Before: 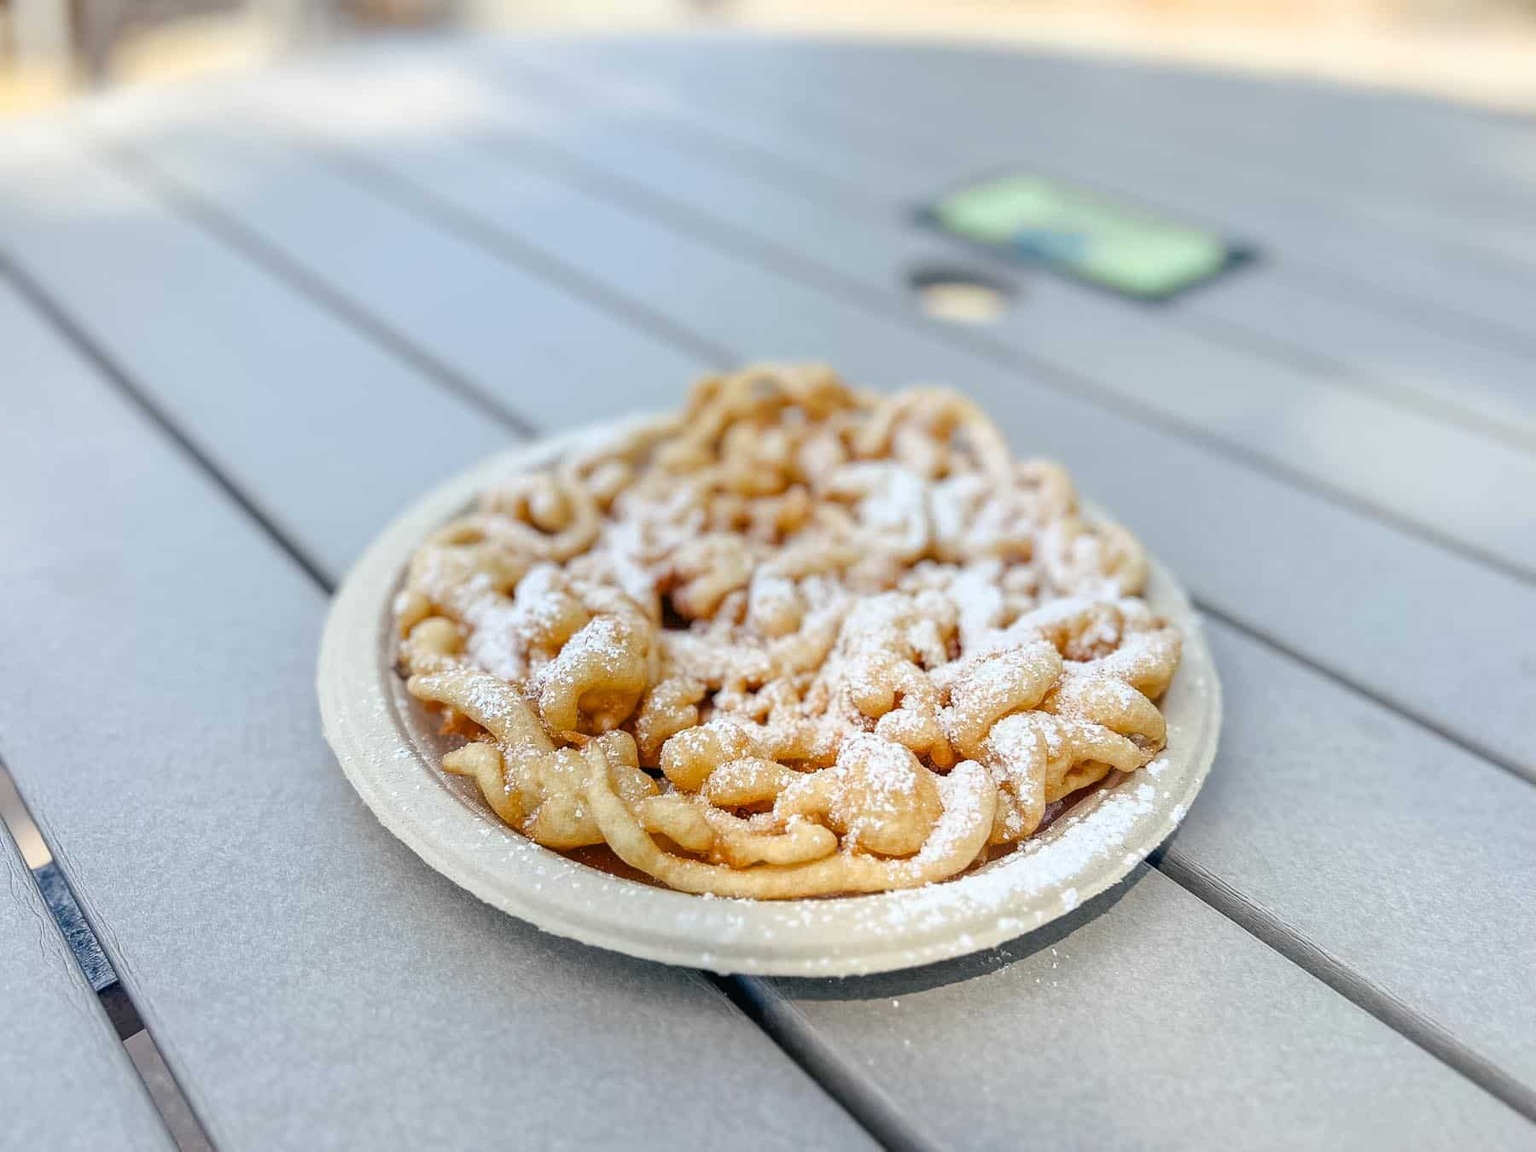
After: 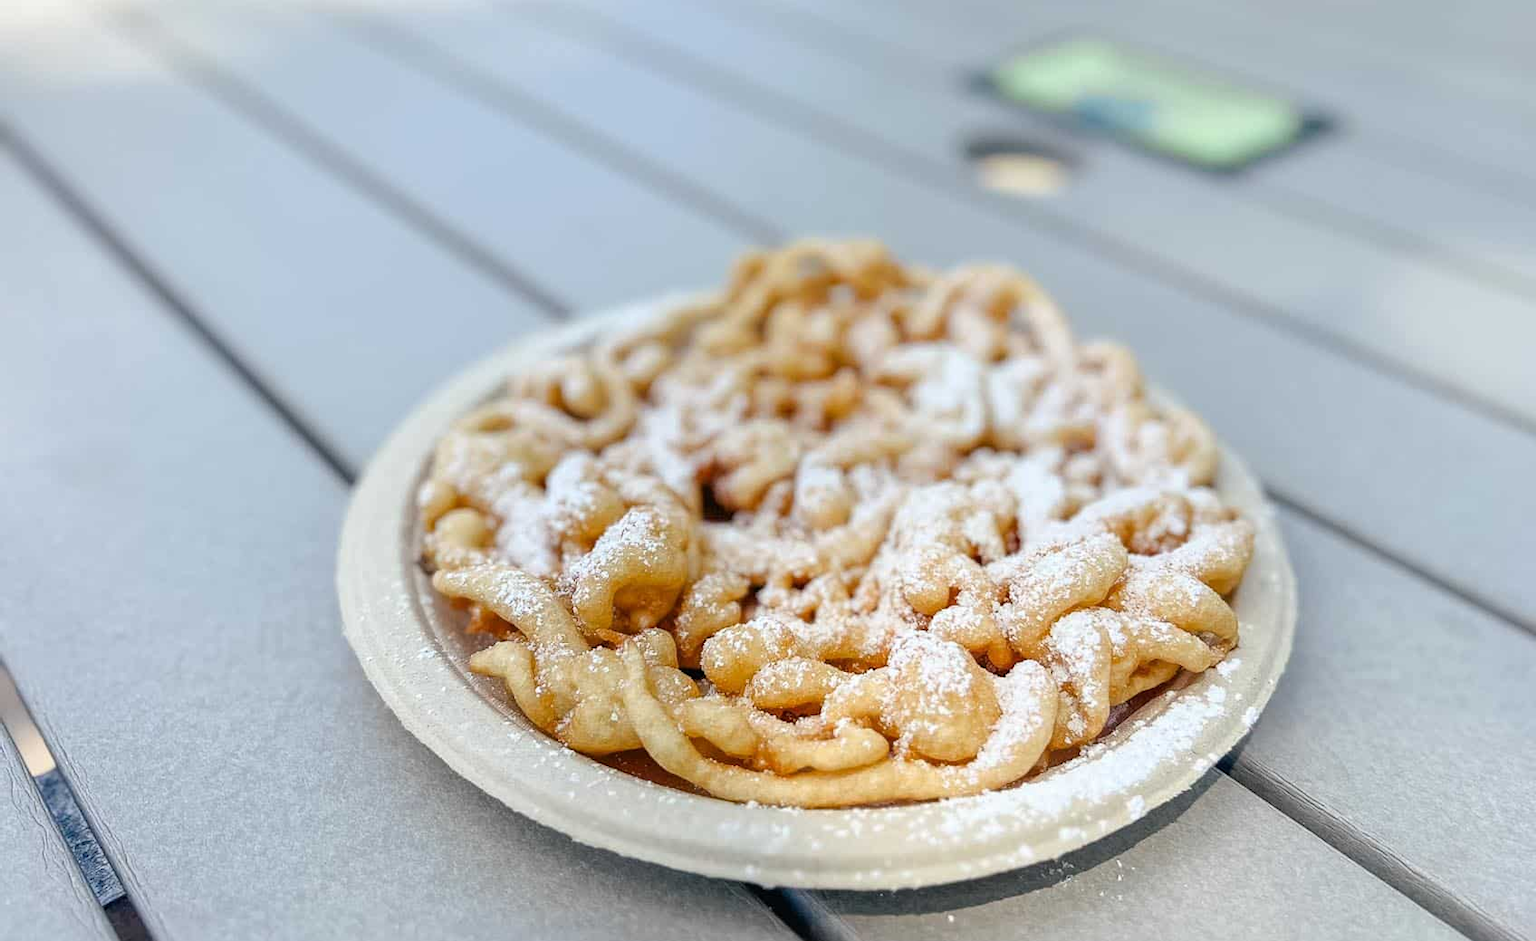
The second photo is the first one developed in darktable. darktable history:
crop and rotate: angle 0.038°, top 12.019%, right 5.68%, bottom 10.822%
